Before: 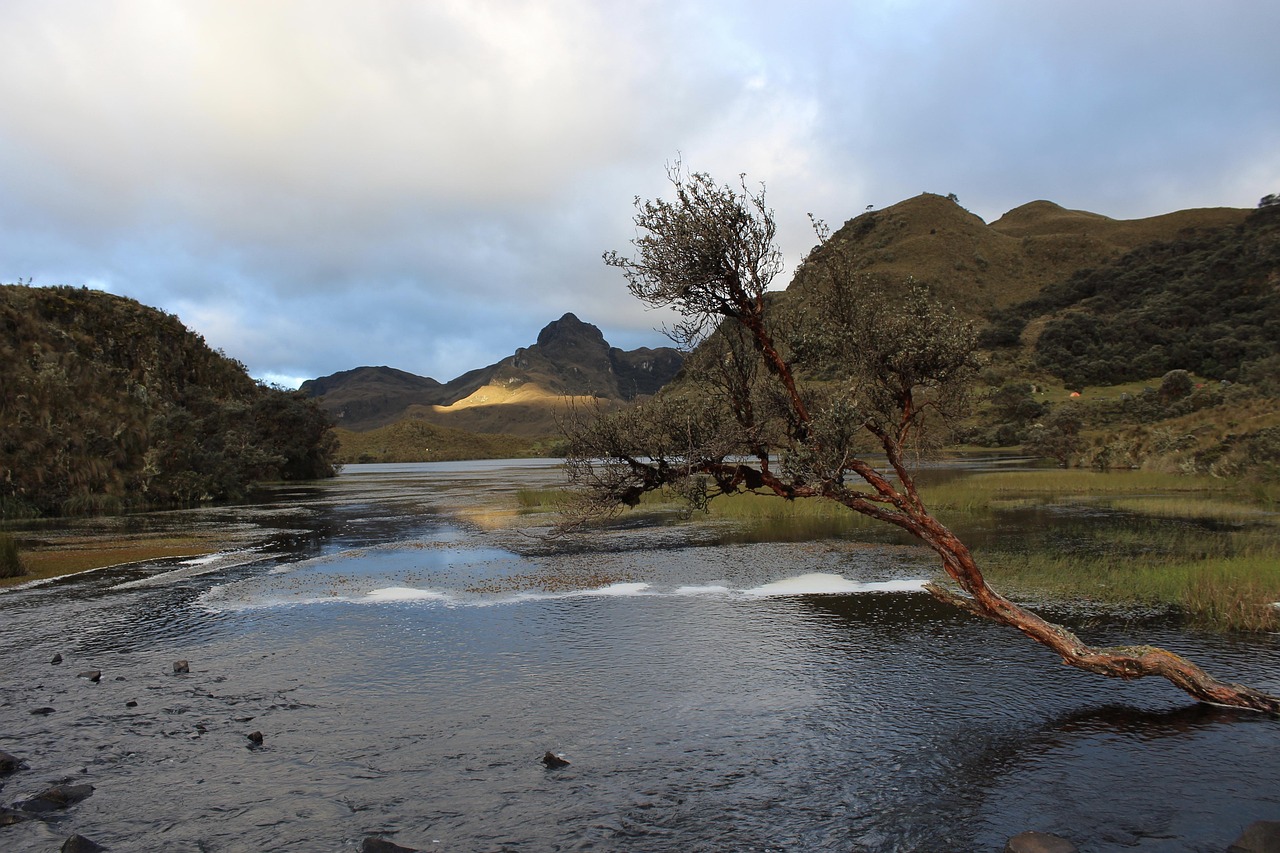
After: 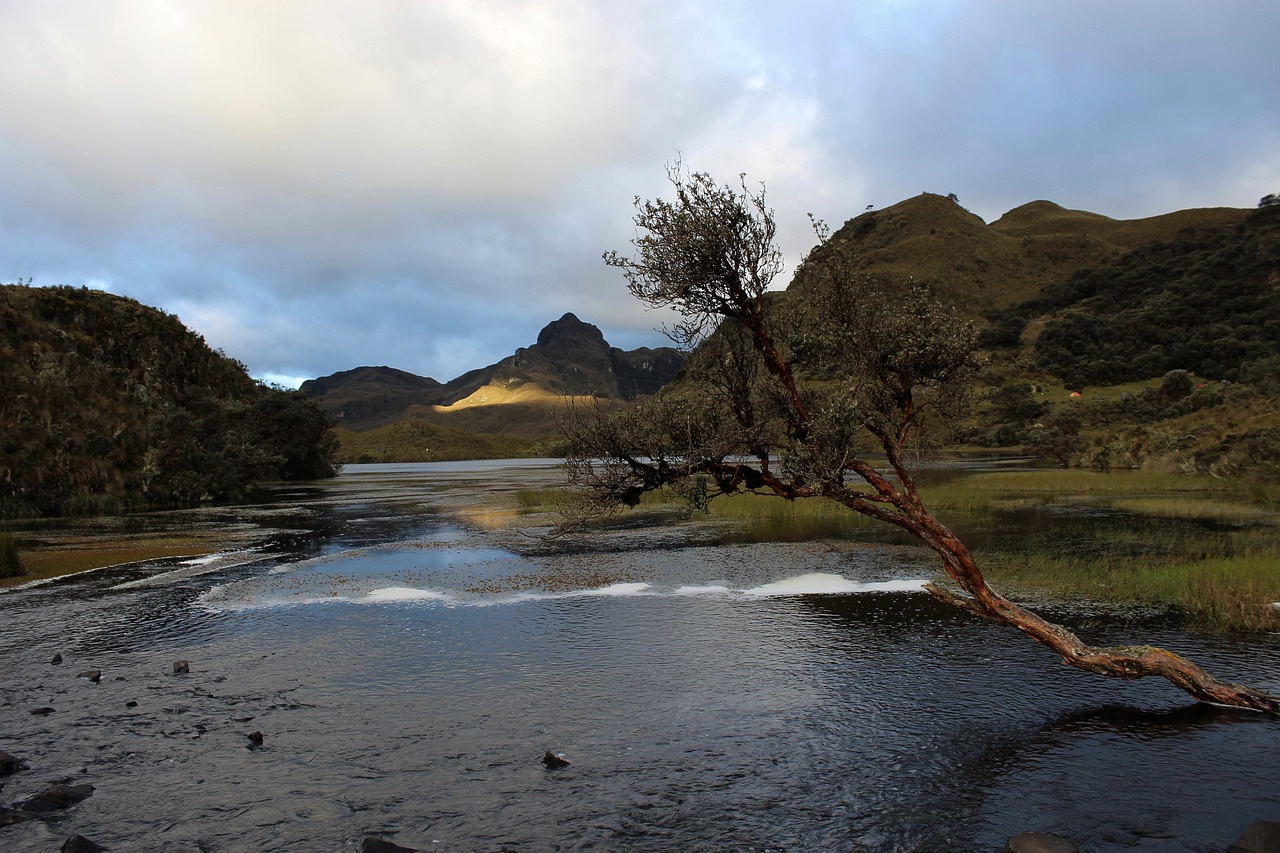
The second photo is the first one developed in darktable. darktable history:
color balance rgb: power › luminance -14.837%, perceptual saturation grading › global saturation 0.573%, global vibrance 20%
